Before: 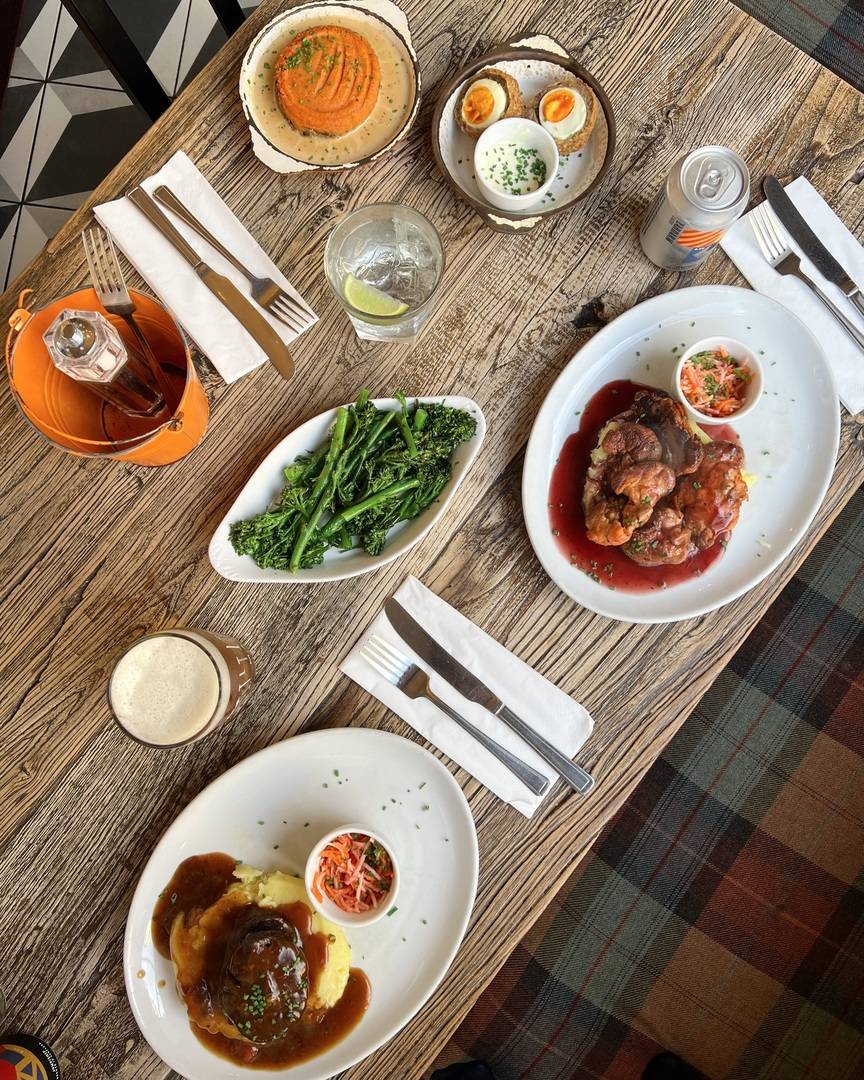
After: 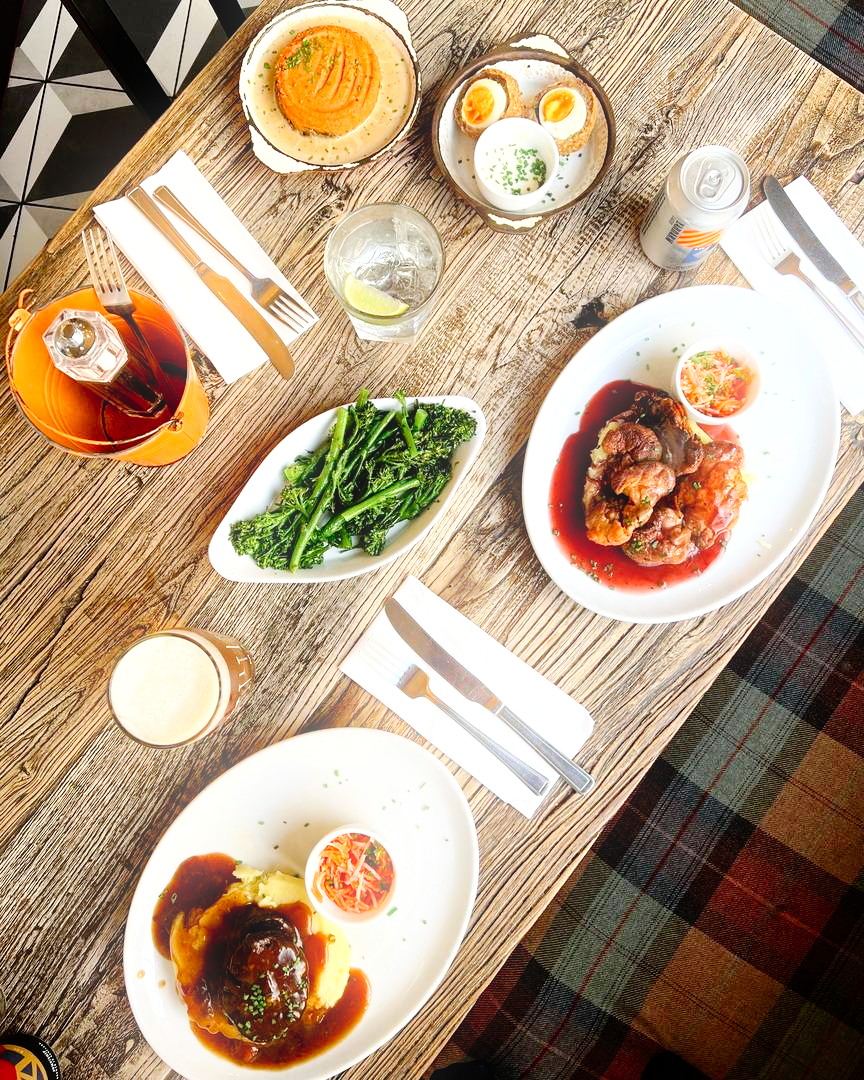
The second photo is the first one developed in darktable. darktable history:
exposure: exposure 0.4 EV, compensate highlight preservation false
bloom: size 9%, threshold 100%, strength 7%
tone curve: curves: ch0 [(0, 0) (0.003, 0) (0.011, 0.002) (0.025, 0.004) (0.044, 0.007) (0.069, 0.015) (0.1, 0.025) (0.136, 0.04) (0.177, 0.09) (0.224, 0.152) (0.277, 0.239) (0.335, 0.335) (0.399, 0.43) (0.468, 0.524) (0.543, 0.621) (0.623, 0.712) (0.709, 0.789) (0.801, 0.871) (0.898, 0.951) (1, 1)], preserve colors none
